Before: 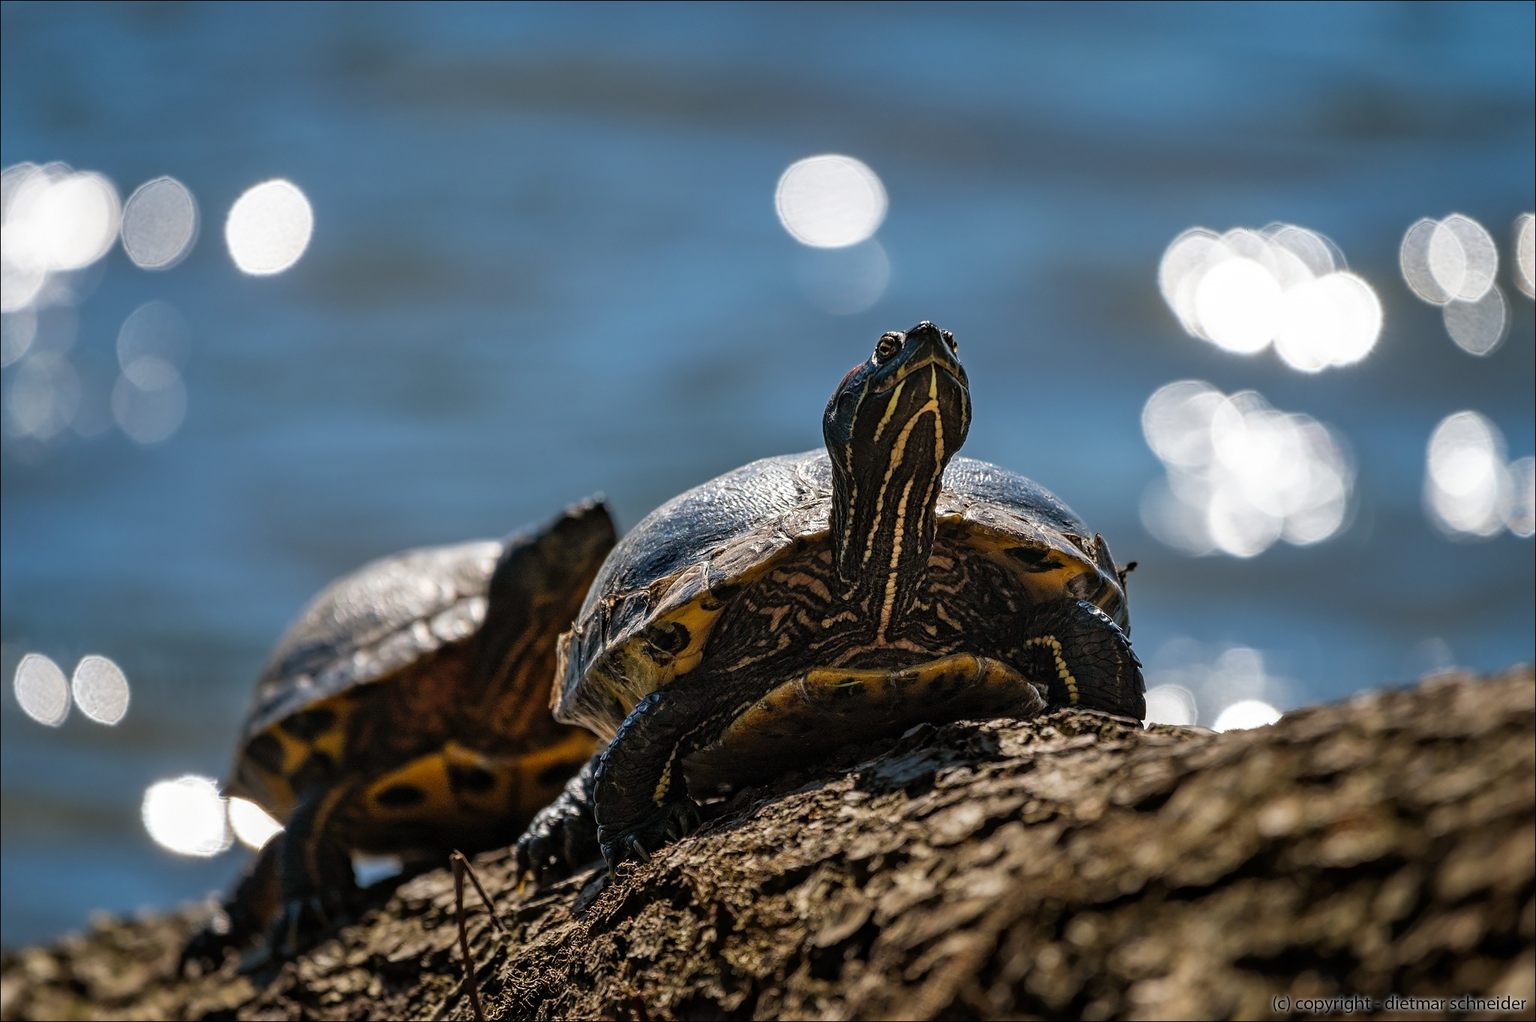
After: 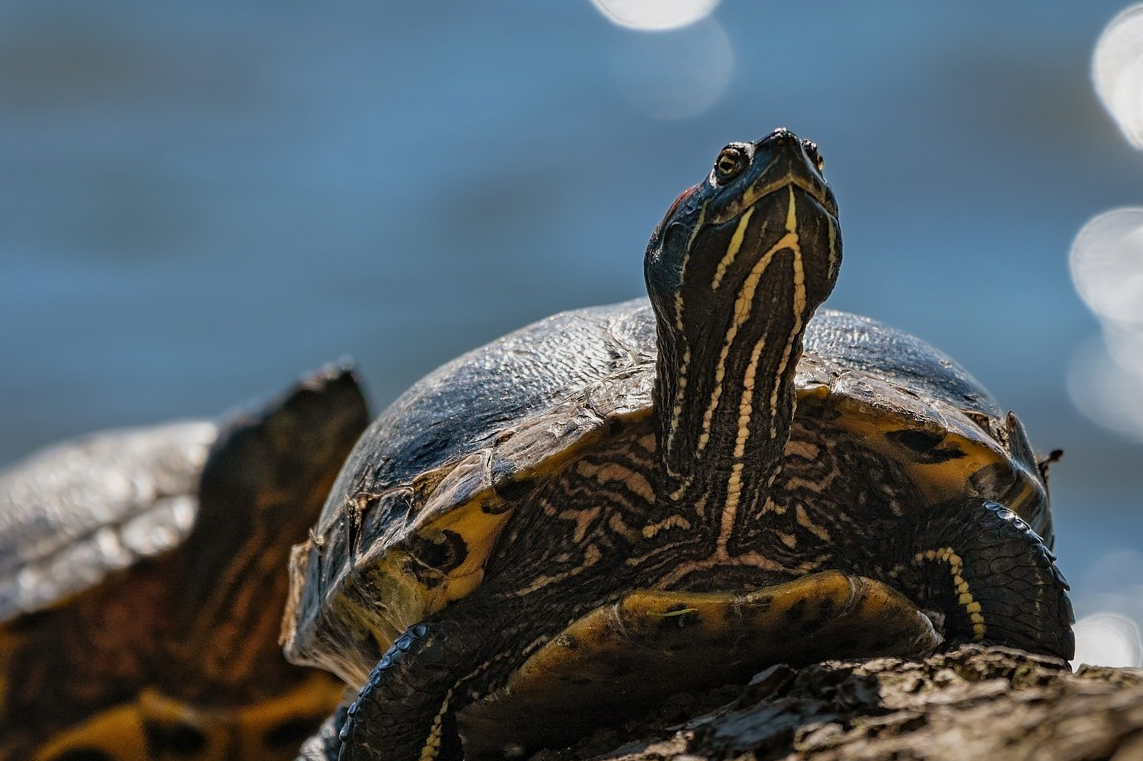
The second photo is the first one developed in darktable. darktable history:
color calibration: illuminant same as pipeline (D50), x 0.346, y 0.359, temperature 5002.42 K
crop and rotate: left 22.13%, top 22.054%, right 22.026%, bottom 22.102%
color balance rgb: contrast -10%
